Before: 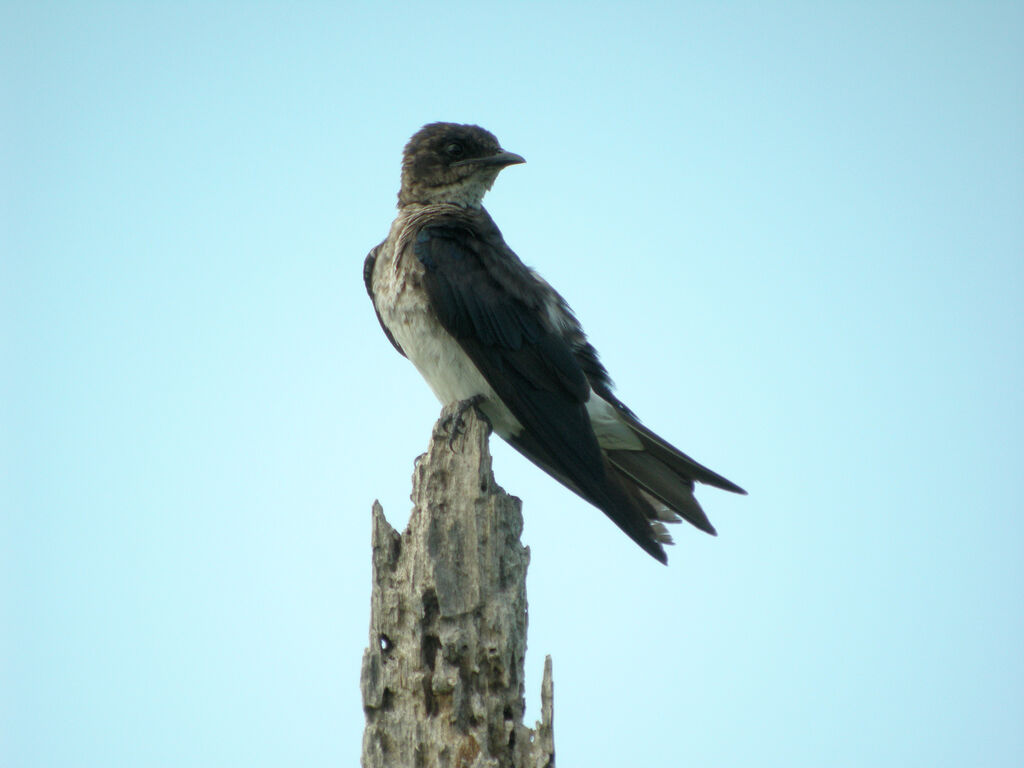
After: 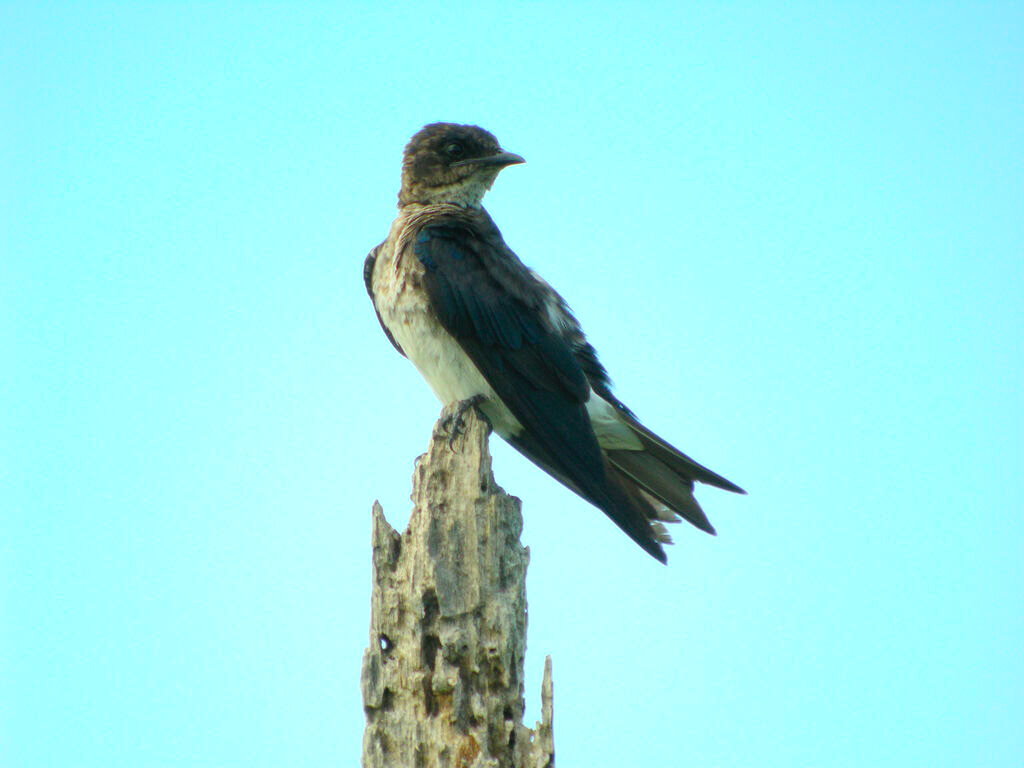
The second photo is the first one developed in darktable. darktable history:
contrast brightness saturation: contrast 0.195, brightness 0.195, saturation 0.814
